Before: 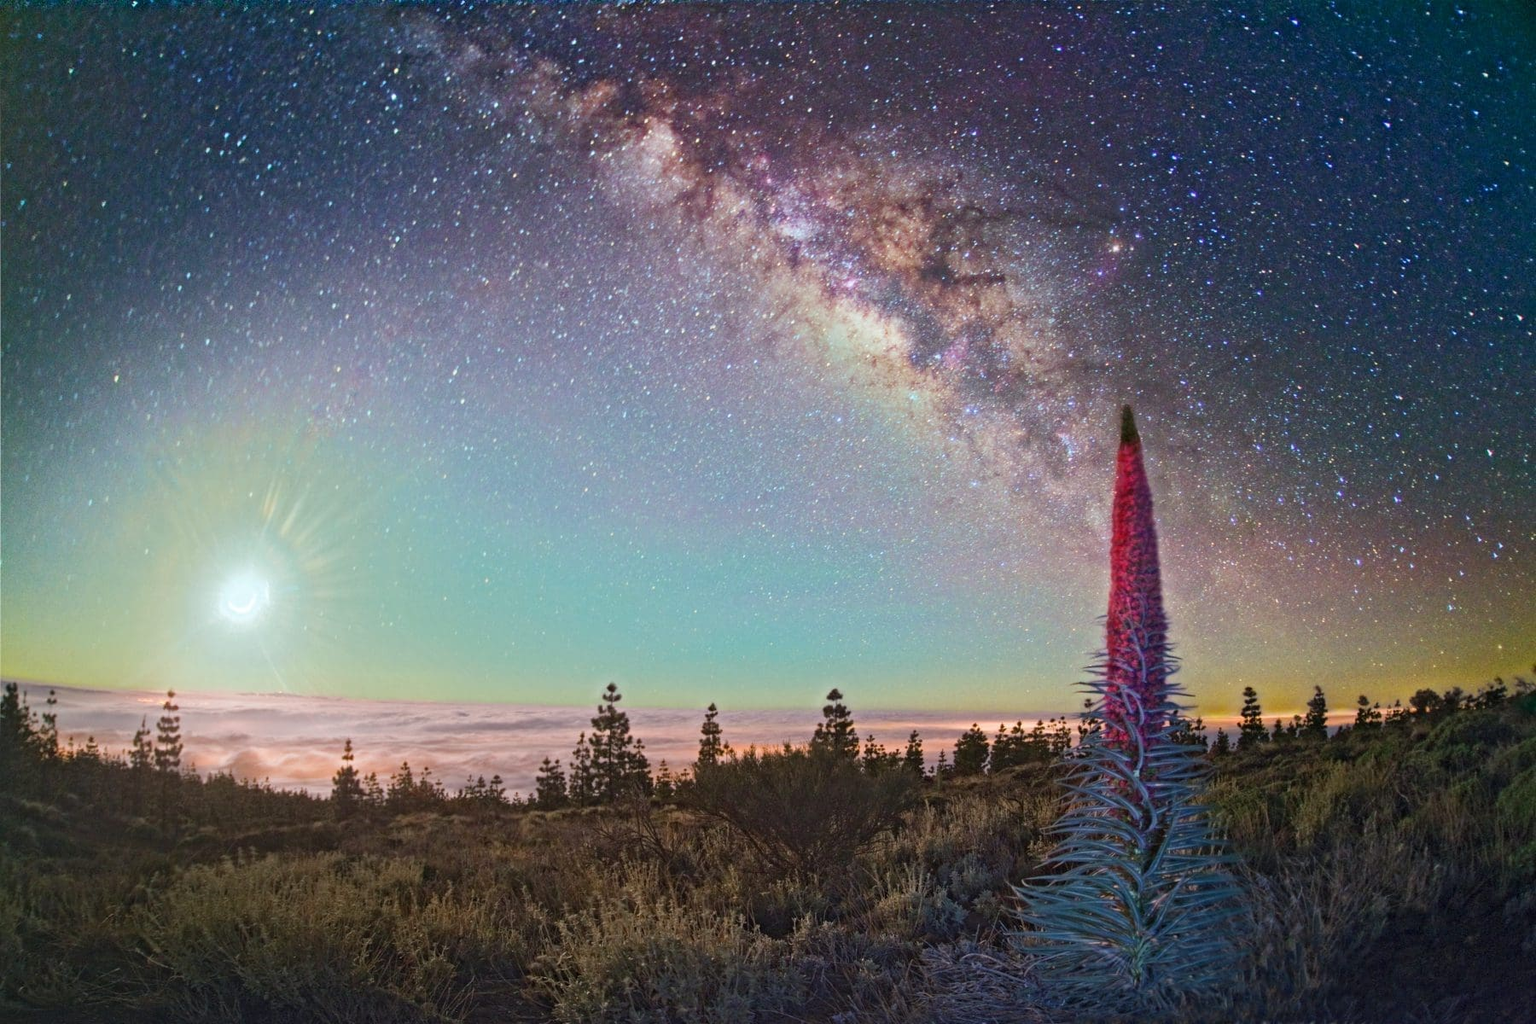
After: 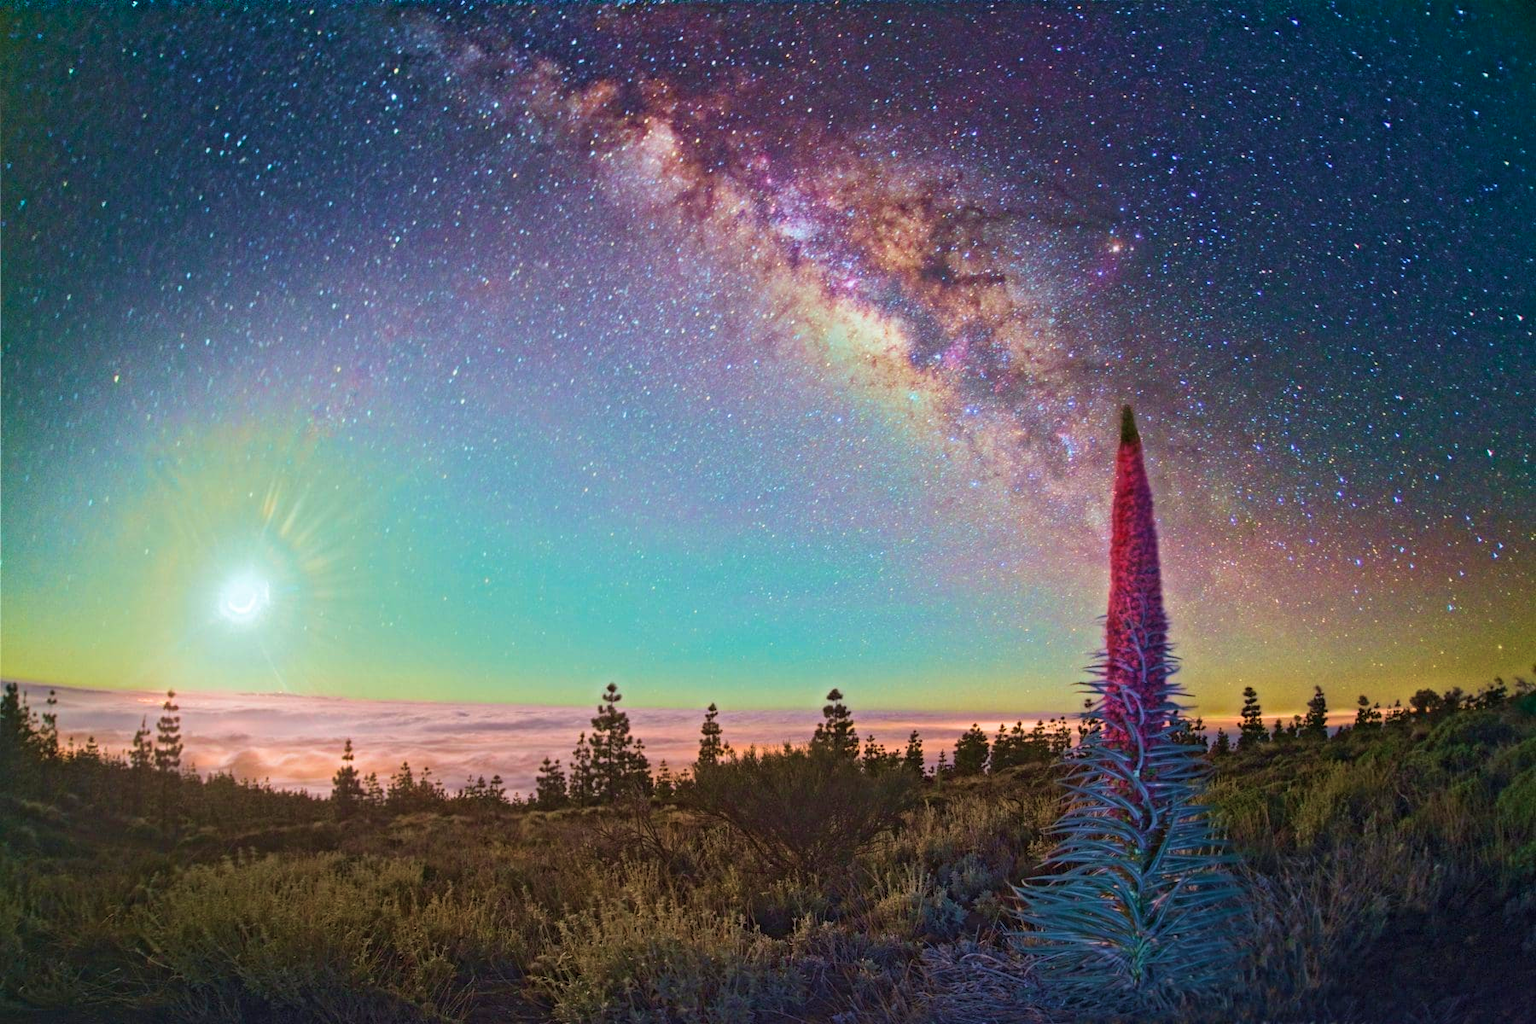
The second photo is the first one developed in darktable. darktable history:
velvia: strength 56.16%
